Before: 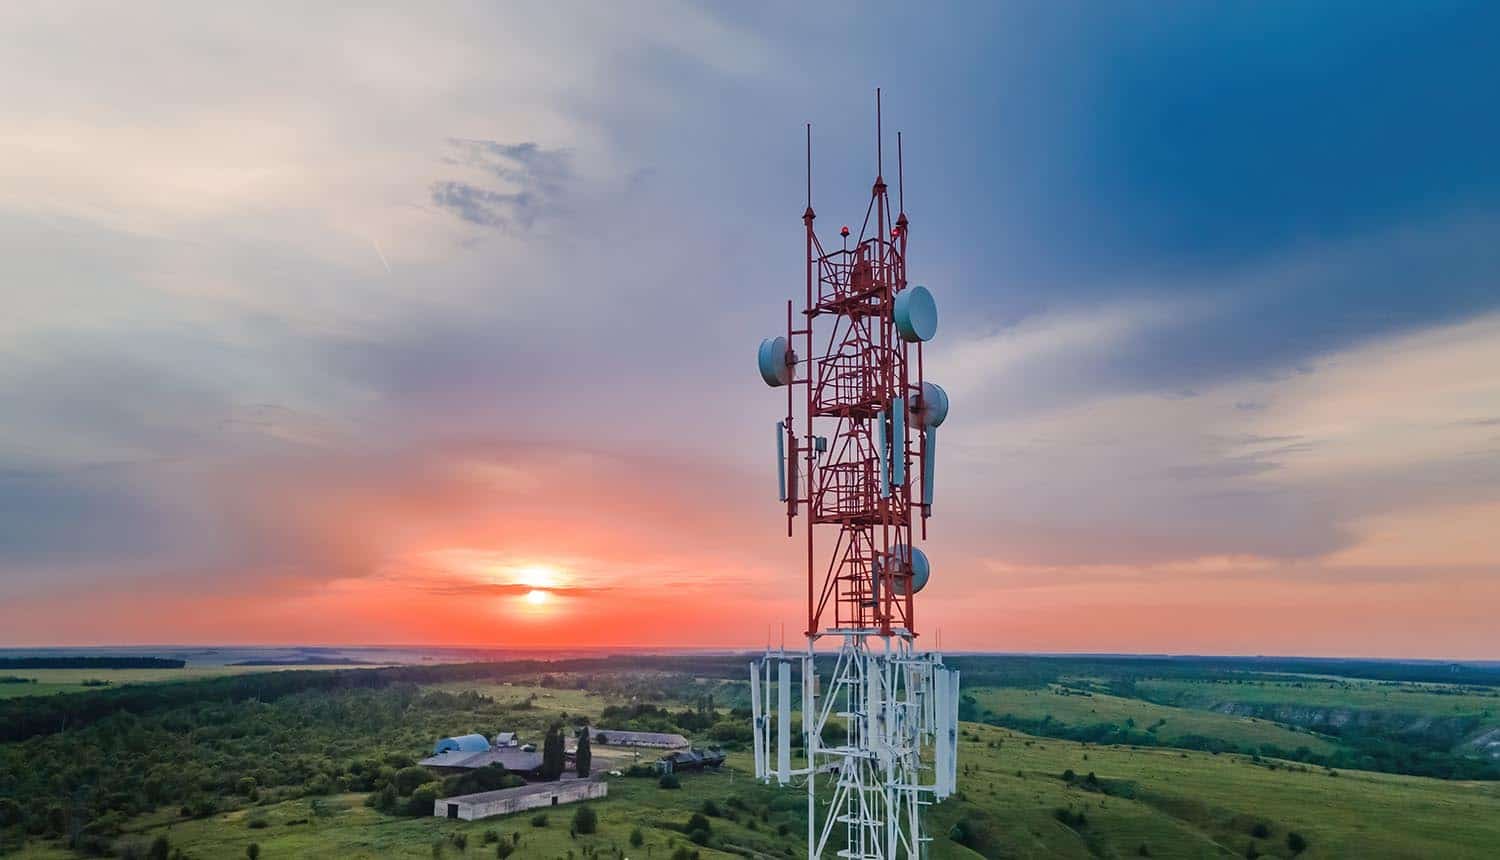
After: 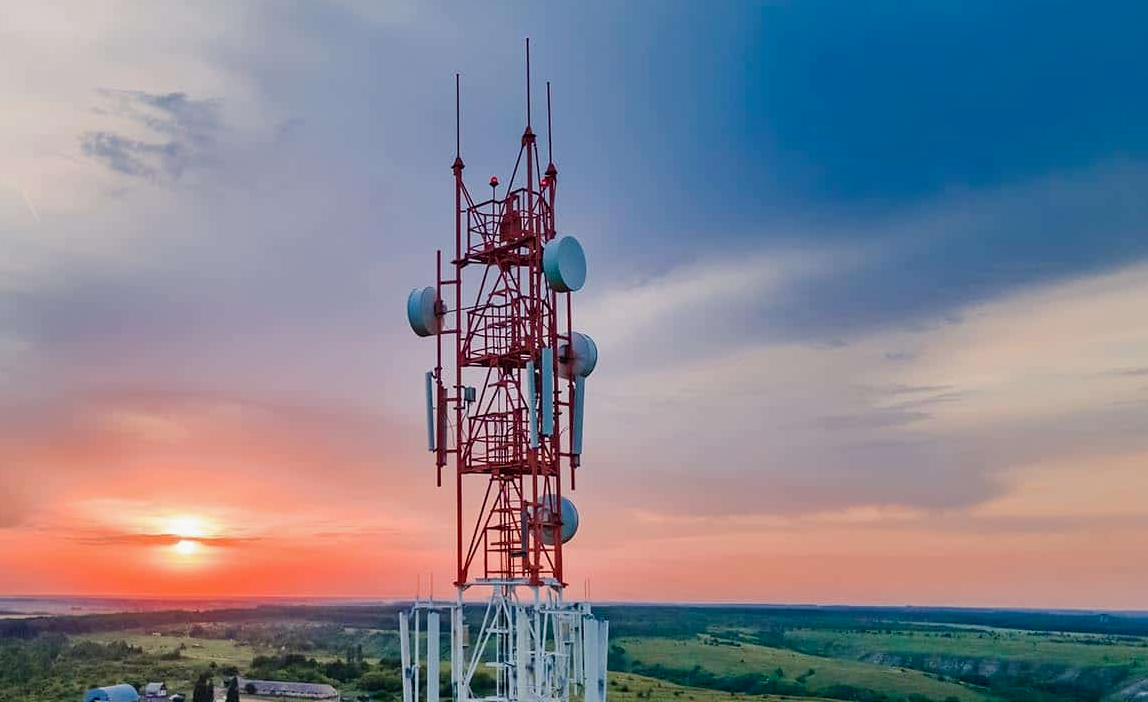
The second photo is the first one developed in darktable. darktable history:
crop: left 23.417%, top 5.865%, bottom 11.877%
filmic rgb: middle gray luminance 18.38%, black relative exposure -11.5 EV, white relative exposure 2.56 EV, threshold 2.99 EV, target black luminance 0%, hardness 8.33, latitude 98.58%, contrast 1.081, shadows ↔ highlights balance 0.702%, add noise in highlights 0.002, preserve chrominance no, color science v3 (2019), use custom middle-gray values true, contrast in highlights soft, enable highlight reconstruction true
